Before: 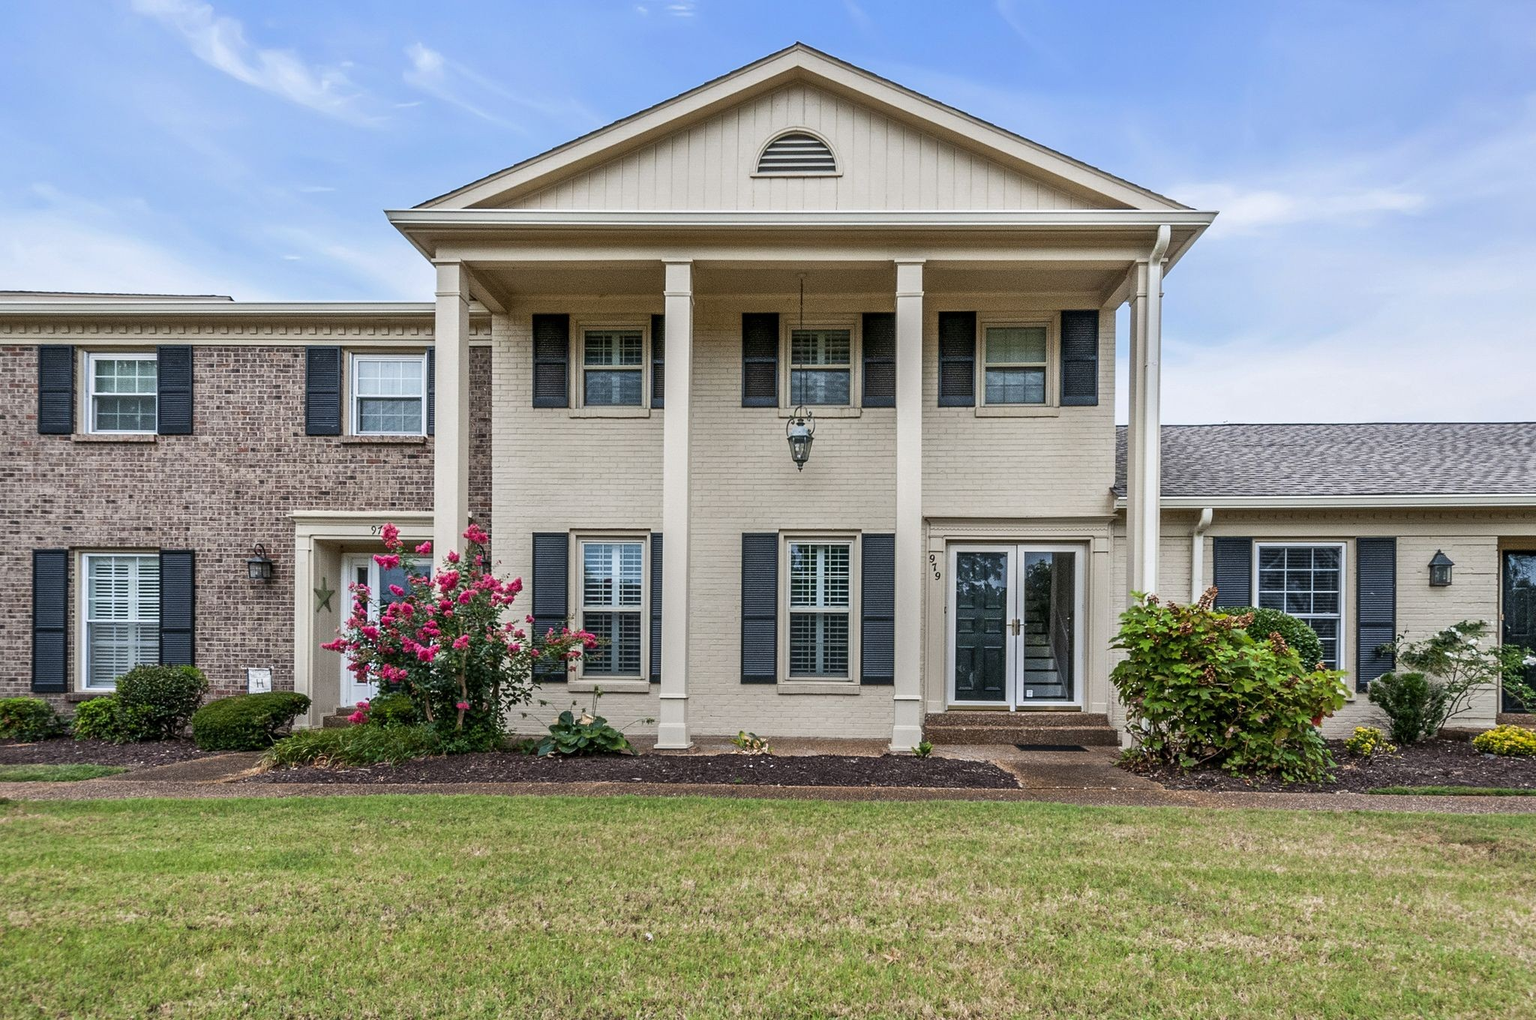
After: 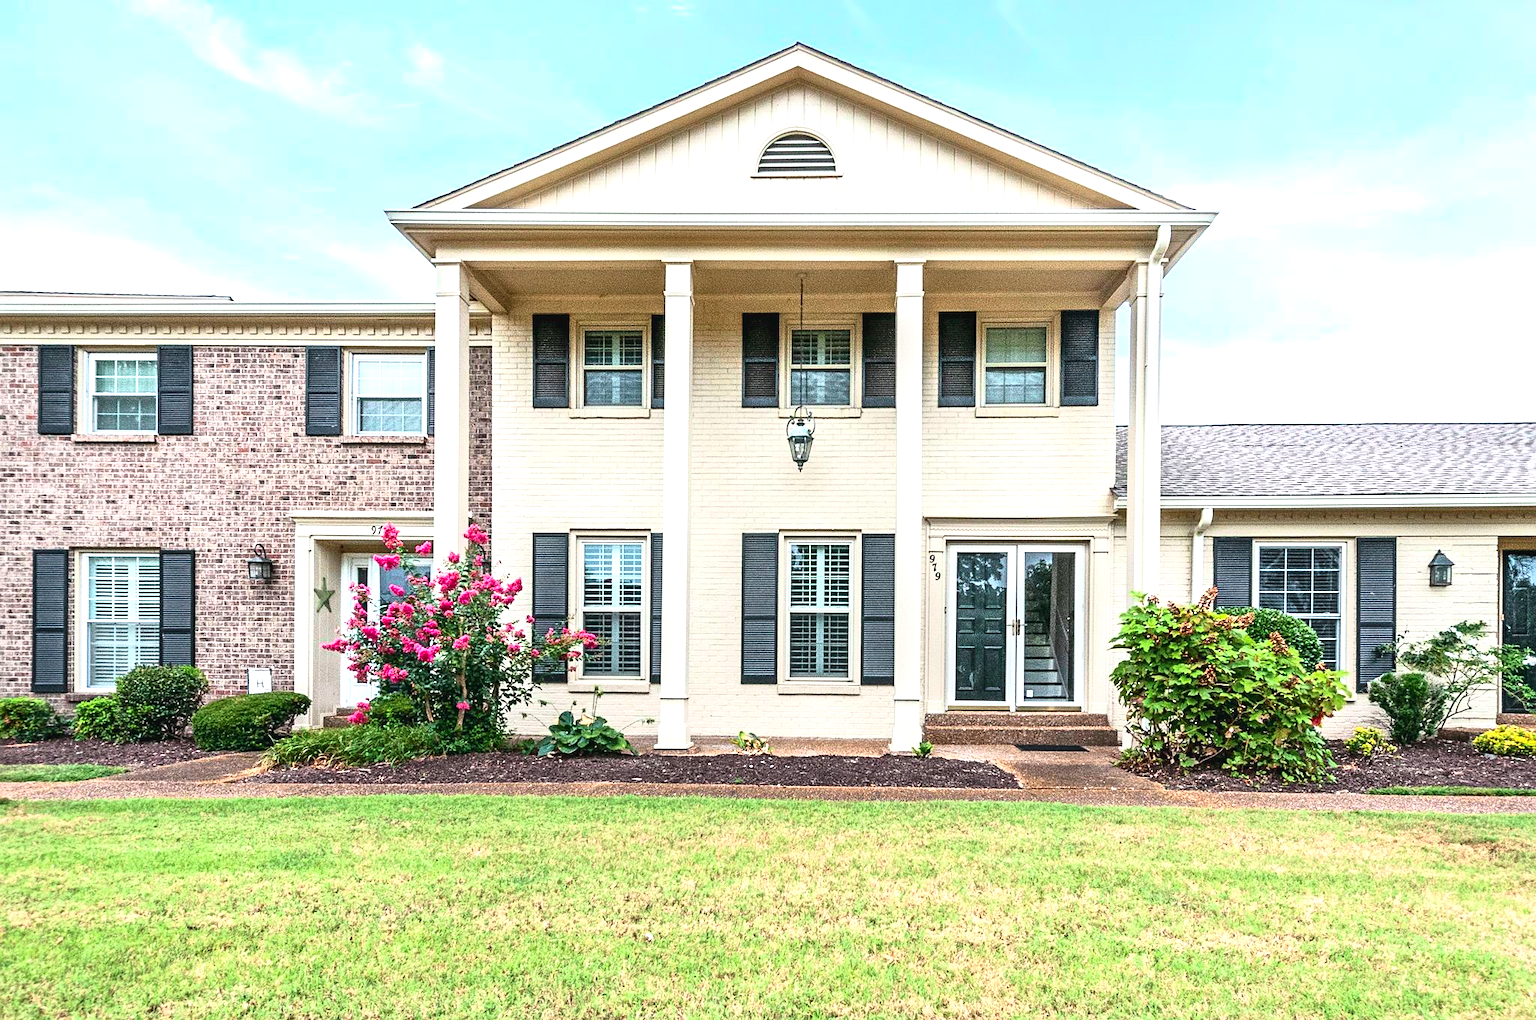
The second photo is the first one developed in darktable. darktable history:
tone curve: curves: ch0 [(0, 0.01) (0.037, 0.032) (0.131, 0.108) (0.275, 0.258) (0.483, 0.512) (0.61, 0.661) (0.696, 0.76) (0.792, 0.867) (0.911, 0.955) (0.997, 0.995)]; ch1 [(0, 0) (0.308, 0.268) (0.425, 0.383) (0.503, 0.502) (0.529, 0.543) (0.706, 0.754) (0.869, 0.907) (1, 1)]; ch2 [(0, 0) (0.228, 0.196) (0.336, 0.315) (0.399, 0.403) (0.485, 0.487) (0.502, 0.502) (0.525, 0.523) (0.545, 0.552) (0.587, 0.61) (0.636, 0.654) (0.711, 0.729) (0.855, 0.87) (0.998, 0.977)], color space Lab, independent channels, preserve colors none
exposure: black level correction -0.002, exposure 1.115 EV, compensate highlight preservation false
sharpen: amount 0.2
